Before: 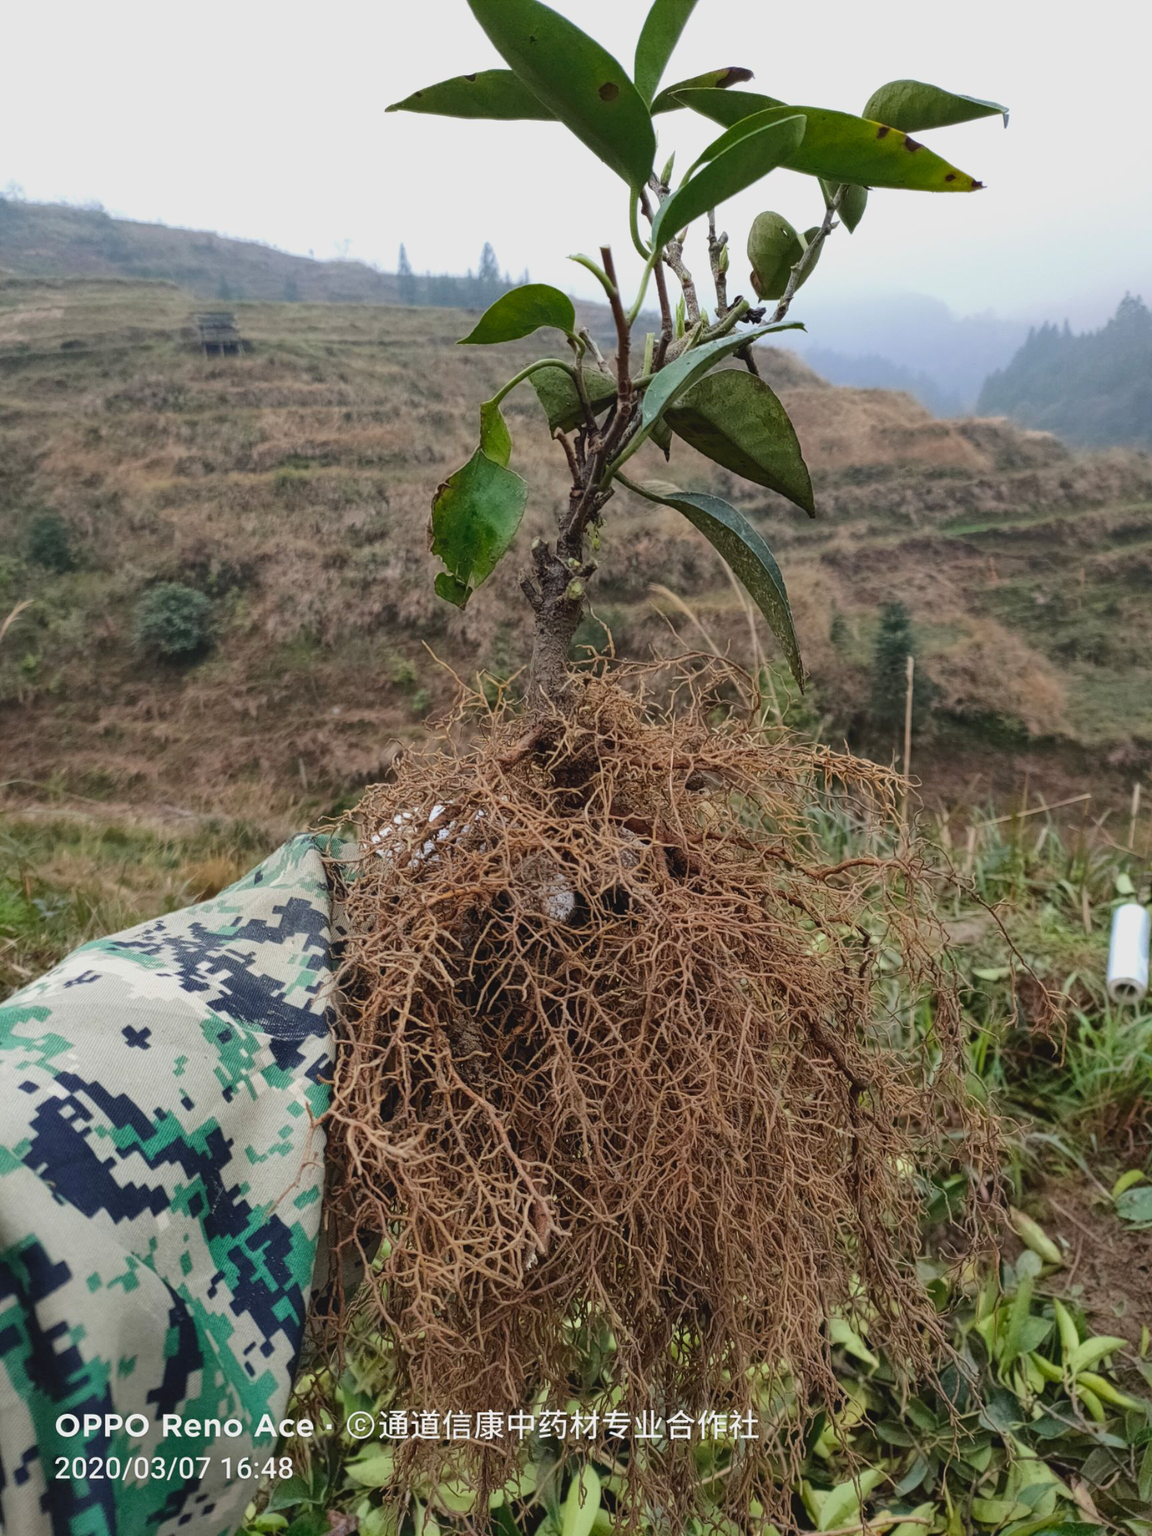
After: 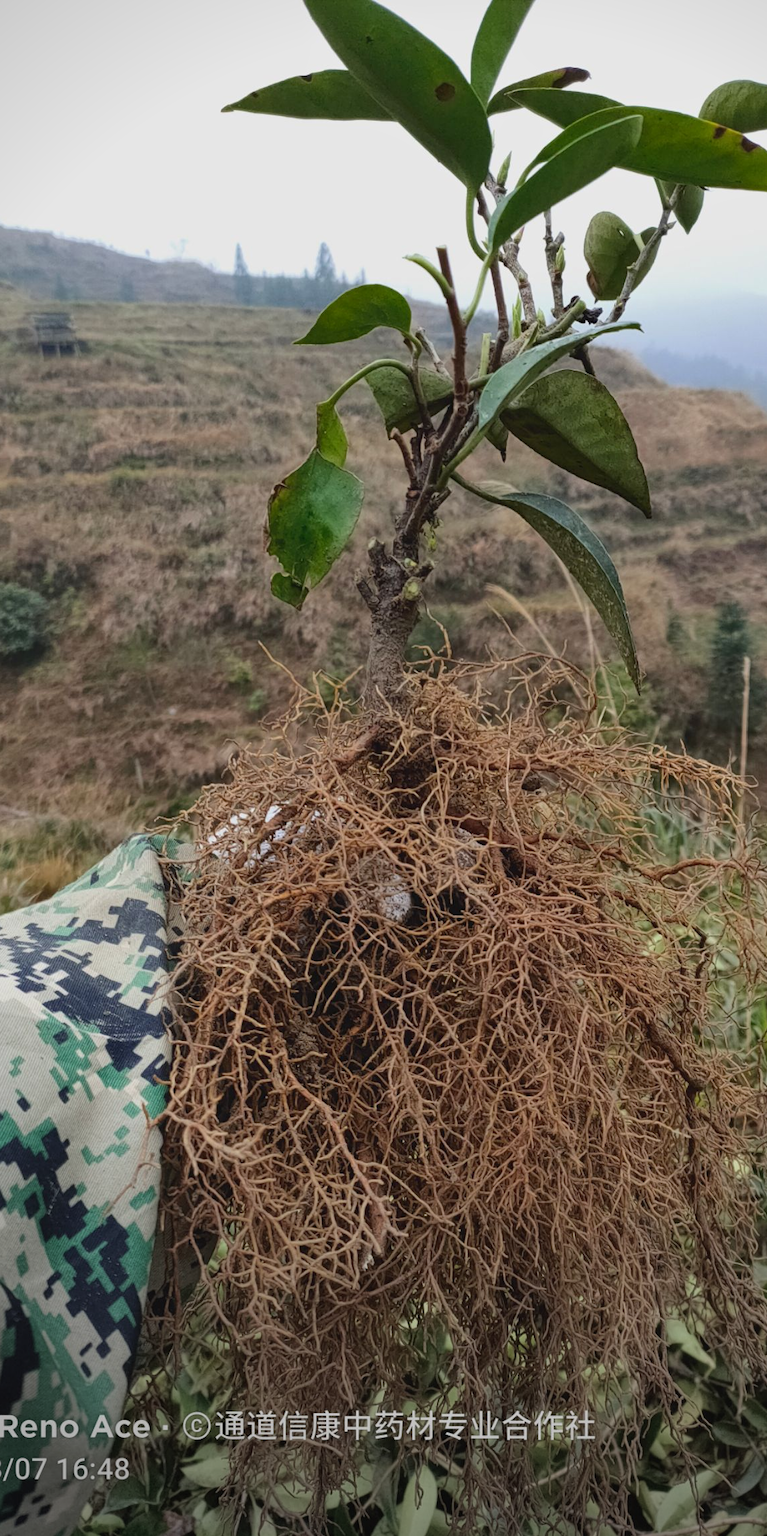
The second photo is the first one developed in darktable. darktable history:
tone equalizer: on, module defaults
crop and rotate: left 14.292%, right 19.041%
vignetting: fall-off start 73.57%, center (0.22, -0.235)
